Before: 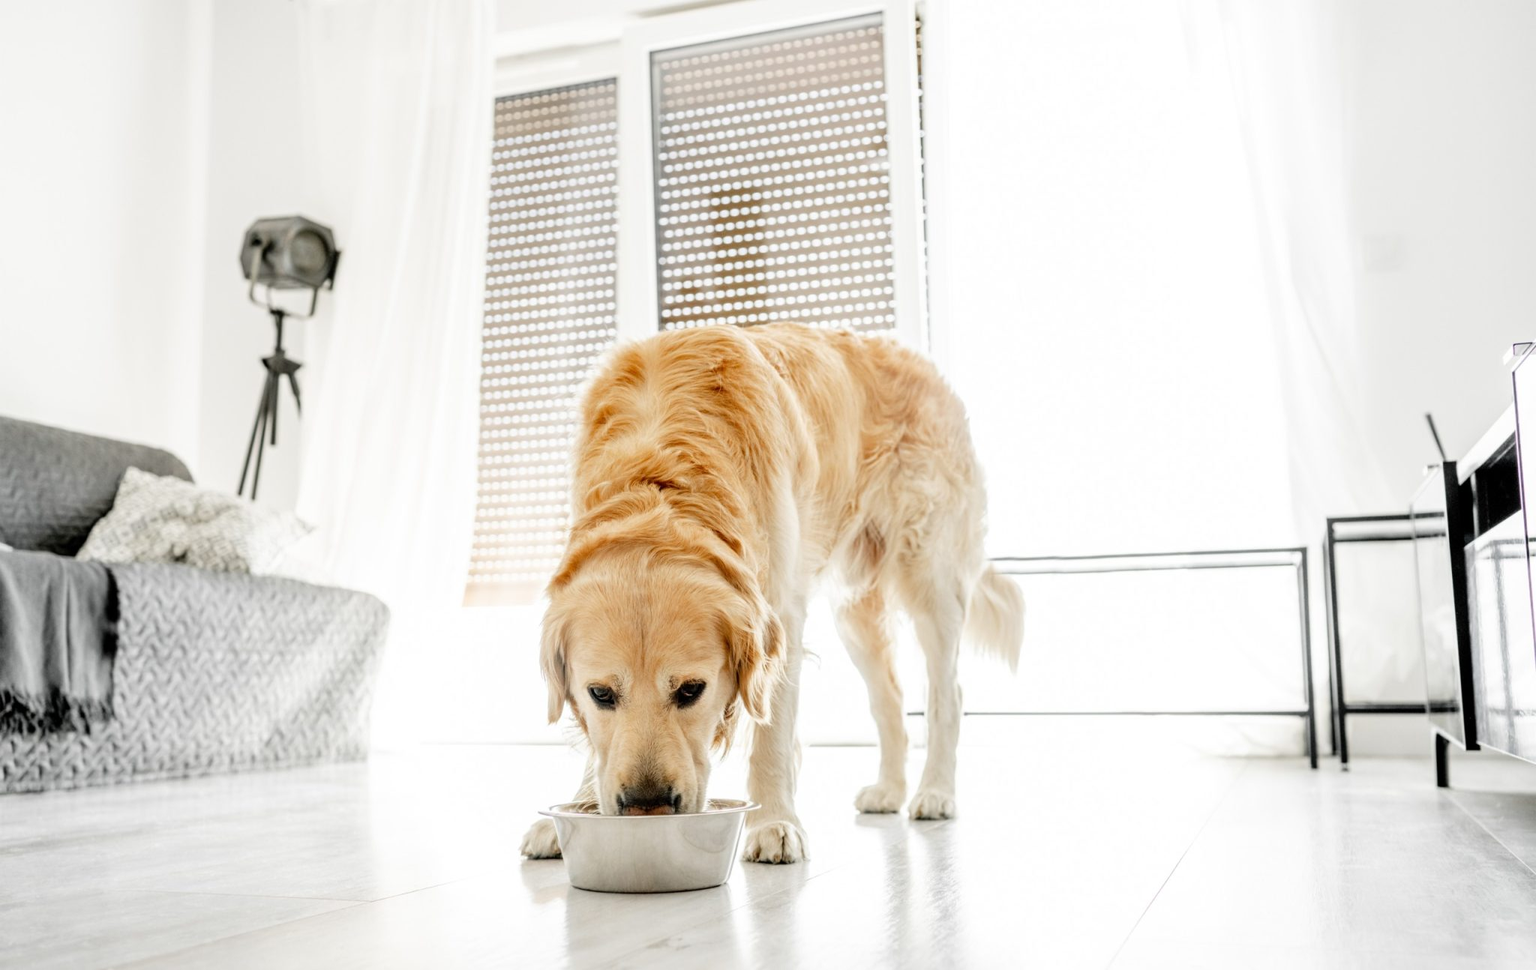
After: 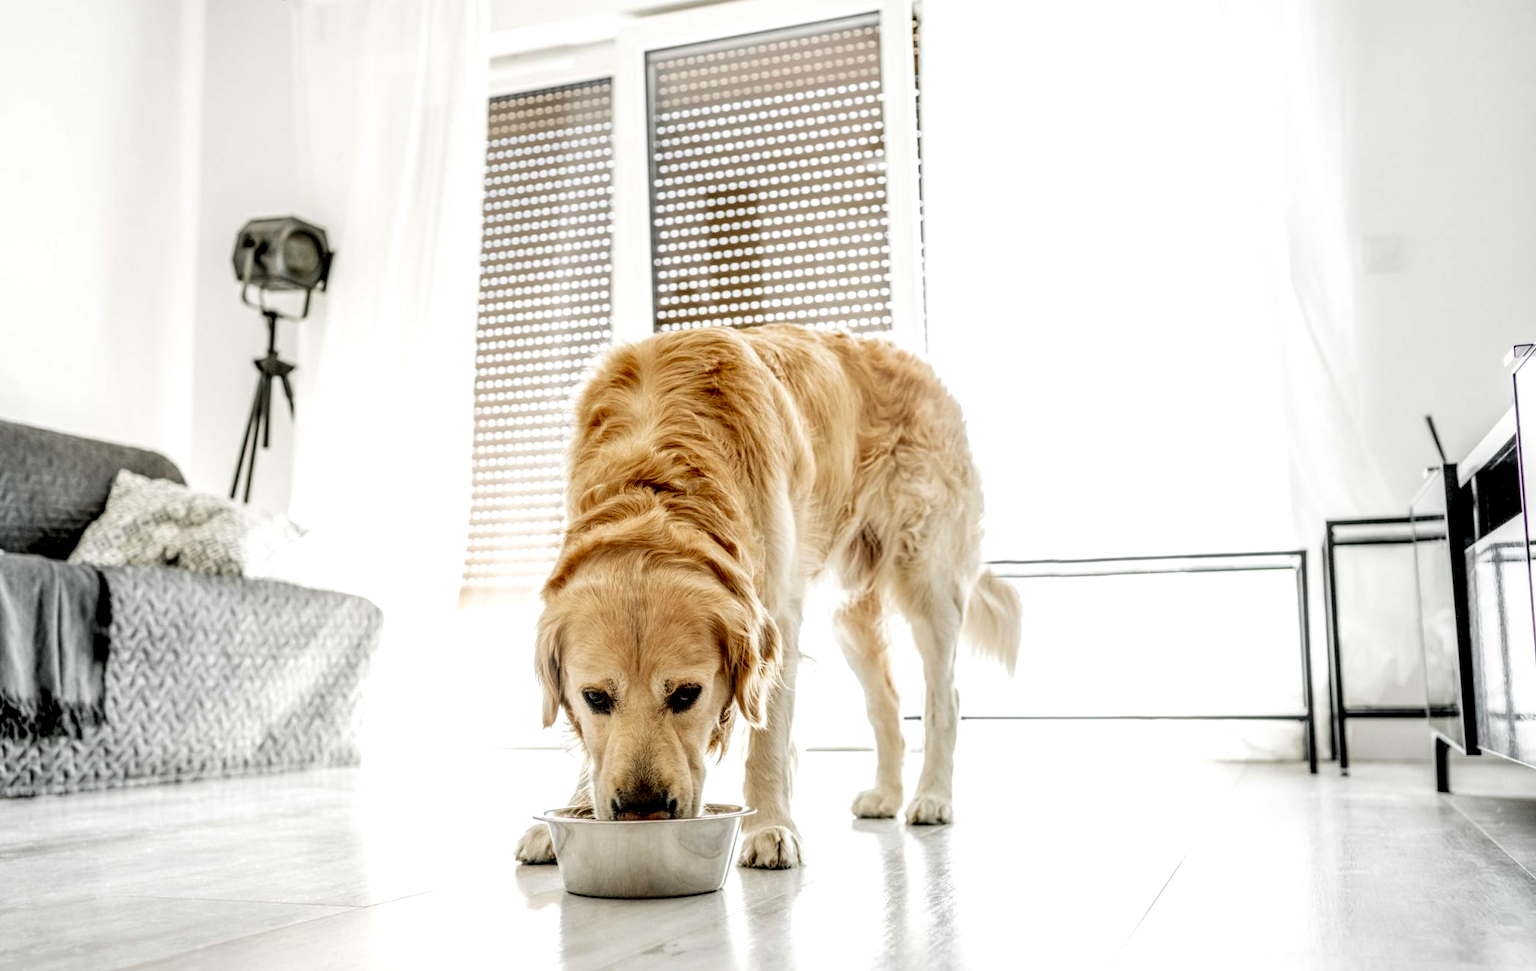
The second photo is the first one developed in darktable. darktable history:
velvia: on, module defaults
crop and rotate: left 0.614%, top 0.179%, bottom 0.309%
local contrast: highlights 20%, shadows 70%, detail 170%
